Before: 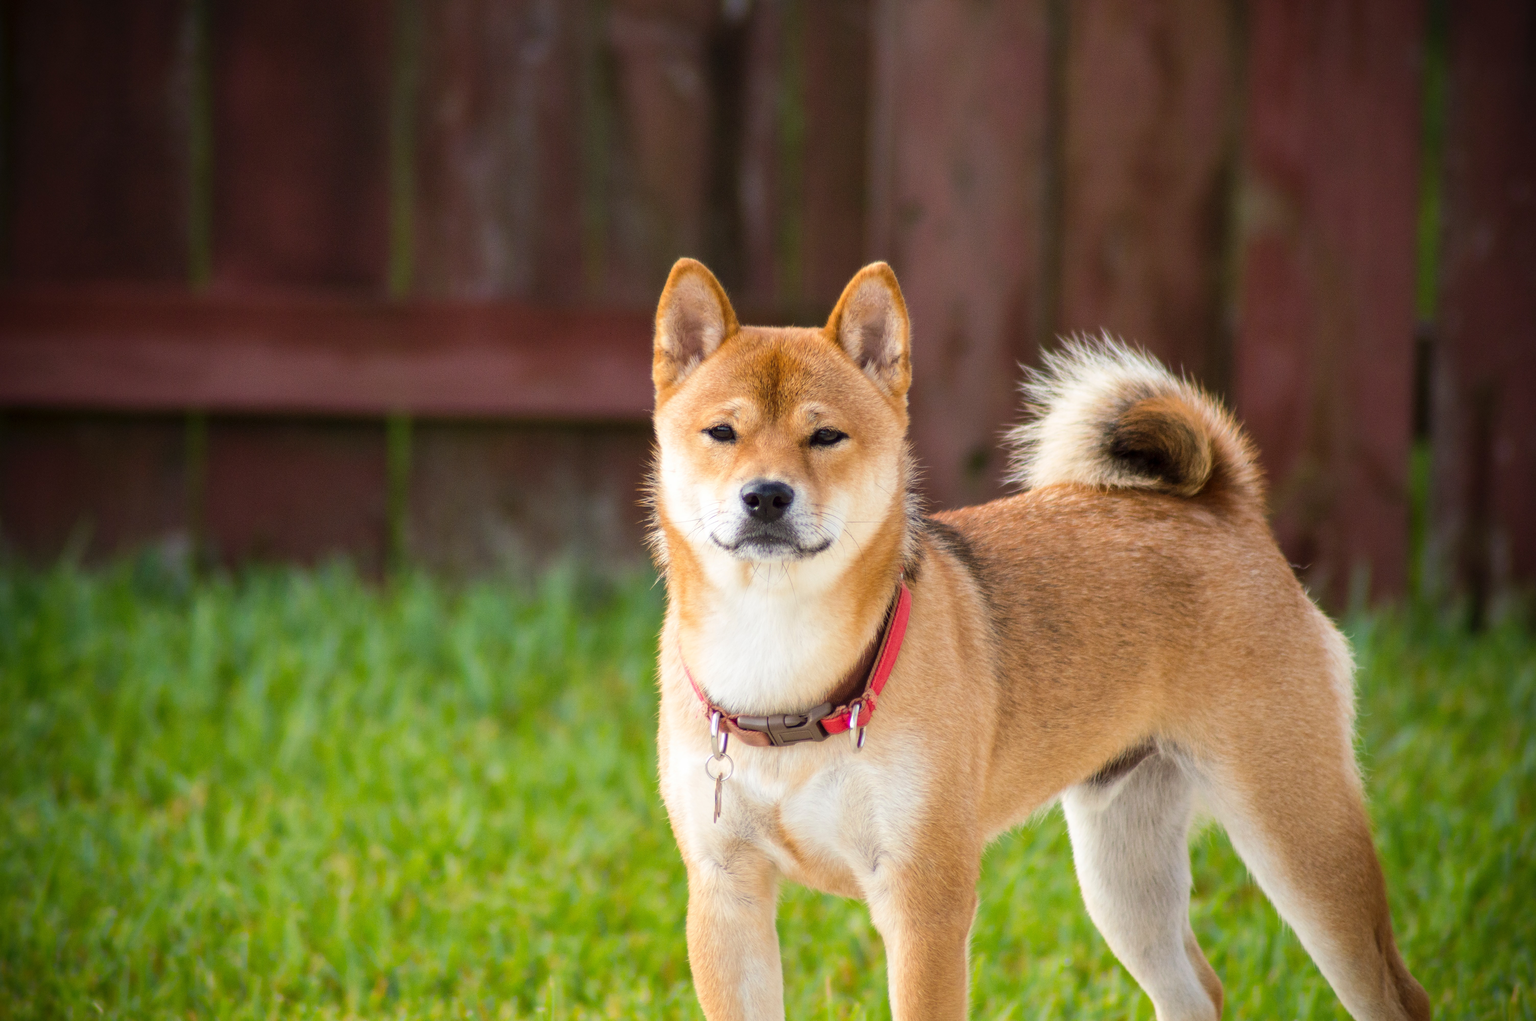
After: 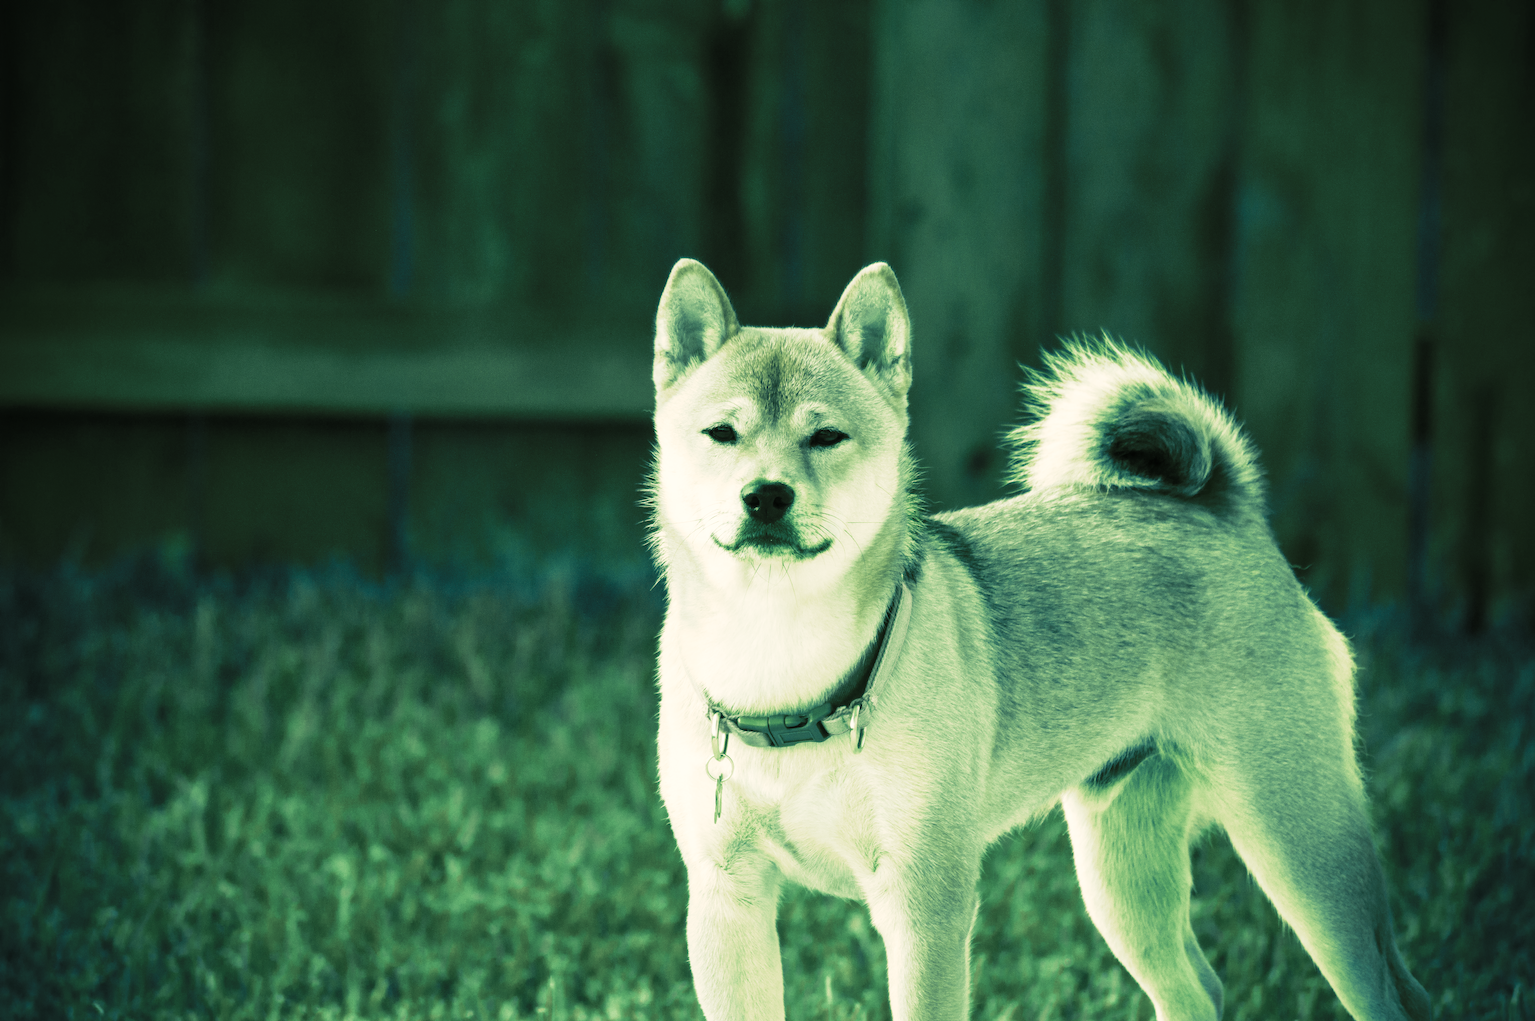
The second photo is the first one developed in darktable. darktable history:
tone curve: curves: ch0 [(0, 0) (0.003, 0.007) (0.011, 0.01) (0.025, 0.016) (0.044, 0.025) (0.069, 0.036) (0.1, 0.052) (0.136, 0.073) (0.177, 0.103) (0.224, 0.135) (0.277, 0.177) (0.335, 0.233) (0.399, 0.303) (0.468, 0.376) (0.543, 0.469) (0.623, 0.581) (0.709, 0.723) (0.801, 0.863) (0.898, 0.938) (1, 1)], preserve colors none
color look up table: target L [84.17, 79.09, 82.61, 94.25, 51.02, 52.07, 15.8, 69.95, 7.855, 61.06, 46.55, 6.884, 8.768, 1.221, 0.604, 92.97, 88.5, 87.97, 68.68, 61.4, 83.4, 75.33, 82.85, 46.72, 58.43, 36.66, 42.08, 25.09, 94.46, 82.64, 92.94, 94.12, 87.49, 63.05, 48.34, 61.63, 66.69, 9.351, 40.14, 28.48, 42.51, 5.452, 0.347, 63.08, 21.36, 44.38, 10.07, 45.34, 7.855], target a [-2.557, -6.534, -4.539, -0.129, -21.87, -22.18, -12.64, -15.21, -5.186, -23.93, -21.78, -4.316, -6.179, -0.852, -0.47, -1.457, -1.335, -2.138, -16.68, -24.82, -0.76, -7.953, -3.168, -20.46, -24.56, -17.03, -20.37, -16.74, -1.12, -2.533, -1.67, -0.807, -1.471, -23.82, -20.81, -24.76, -18.69, -6.069, -19.37, -16.89, -20.42, -3.537, -0.276, -23.6, -15.16, -21.27, -6.716, -21.14, -5.186], target b [14.82, 15.43, 16.21, 9.497, -1.021, 0.936, 11.13, 18.3, 5.22, 15.93, -0.667, 4.446, 5.436, 0.673, 0.305, 12.68, 14.97, 14.77, 20.01, 17.49, 13.92, 15.63, 14.37, -3.995, 12.82, 5.105, 1.658, 11.97, 9.787, 14.72, 13.39, 10.49, 16.19, 19.57, -3.669, 18.6, 18.91, 5.636, 4.185, 10.25, 1.162, 2.949, 0.209, 19.62, 13.59, 1.012, 5.422, -2.064, 5.22], num patches 49
